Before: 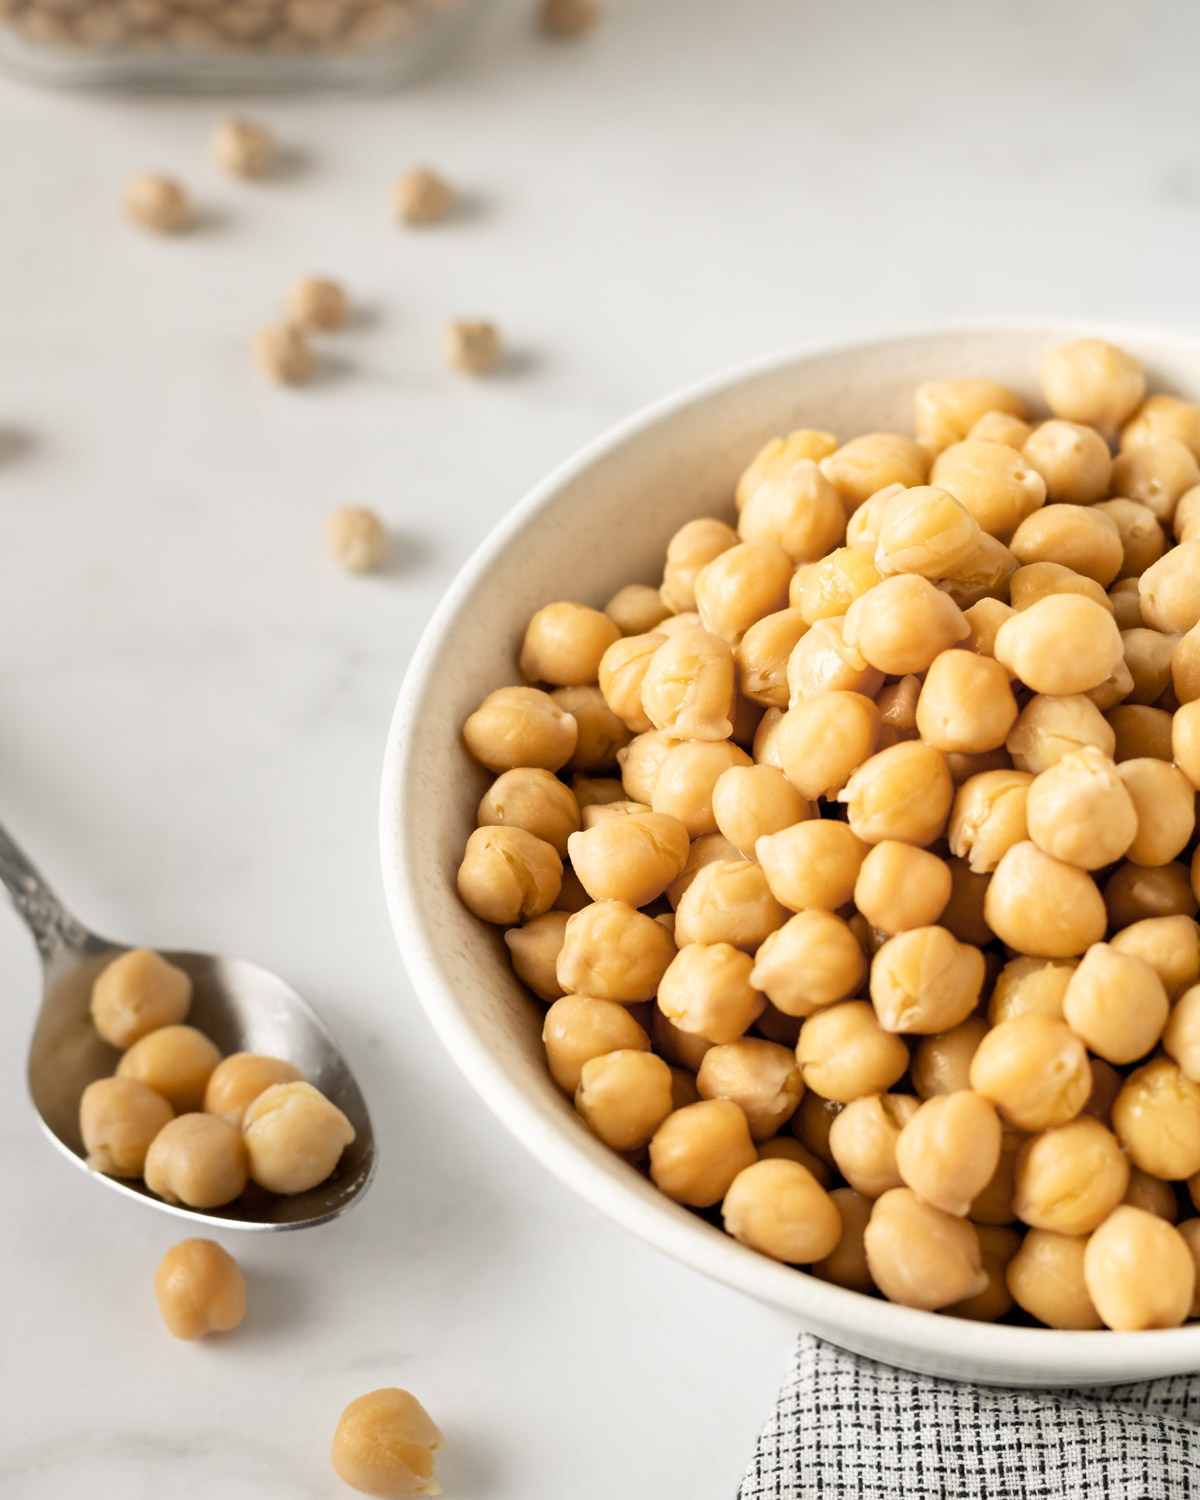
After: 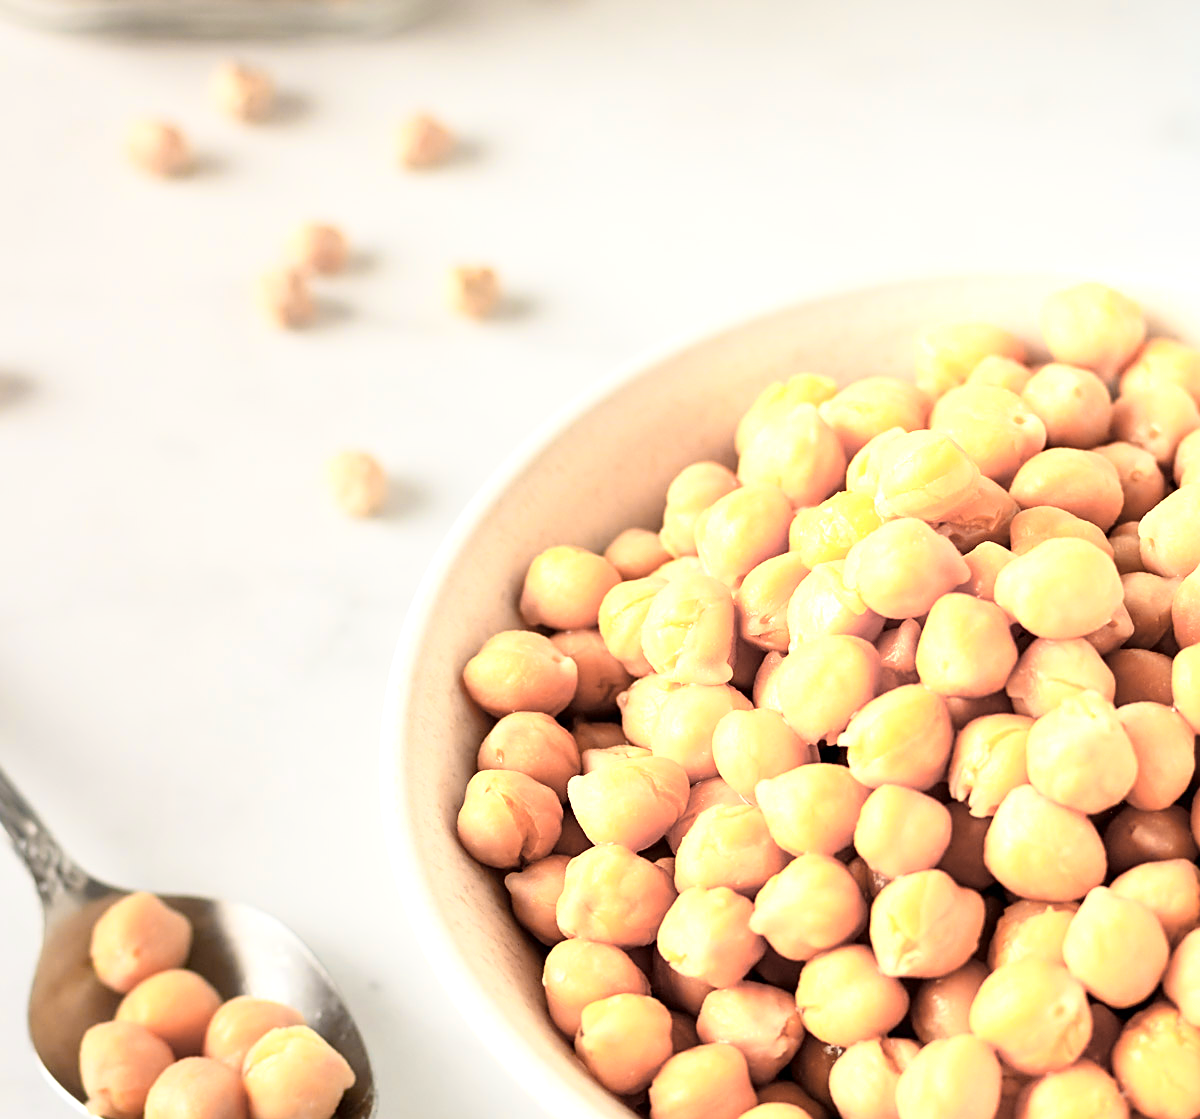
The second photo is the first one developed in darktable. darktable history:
sharpen: on, module defaults
tone curve: curves: ch0 [(0, 0) (0.004, 0.008) (0.077, 0.156) (0.169, 0.29) (0.774, 0.774) (1, 1)], color space Lab, independent channels, preserve colors none
contrast brightness saturation: contrast 0.296
exposure: exposure 0.25 EV, compensate highlight preservation false
crop: top 3.747%, bottom 21.622%
color zones: curves: ch0 [(0.257, 0.558) (0.75, 0.565)]; ch1 [(0.004, 0.857) (0.14, 0.416) (0.257, 0.695) (0.442, 0.032) (0.736, 0.266) (0.891, 0.741)]; ch2 [(0, 0.623) (0.112, 0.436) (0.271, 0.474) (0.516, 0.64) (0.743, 0.286)]
